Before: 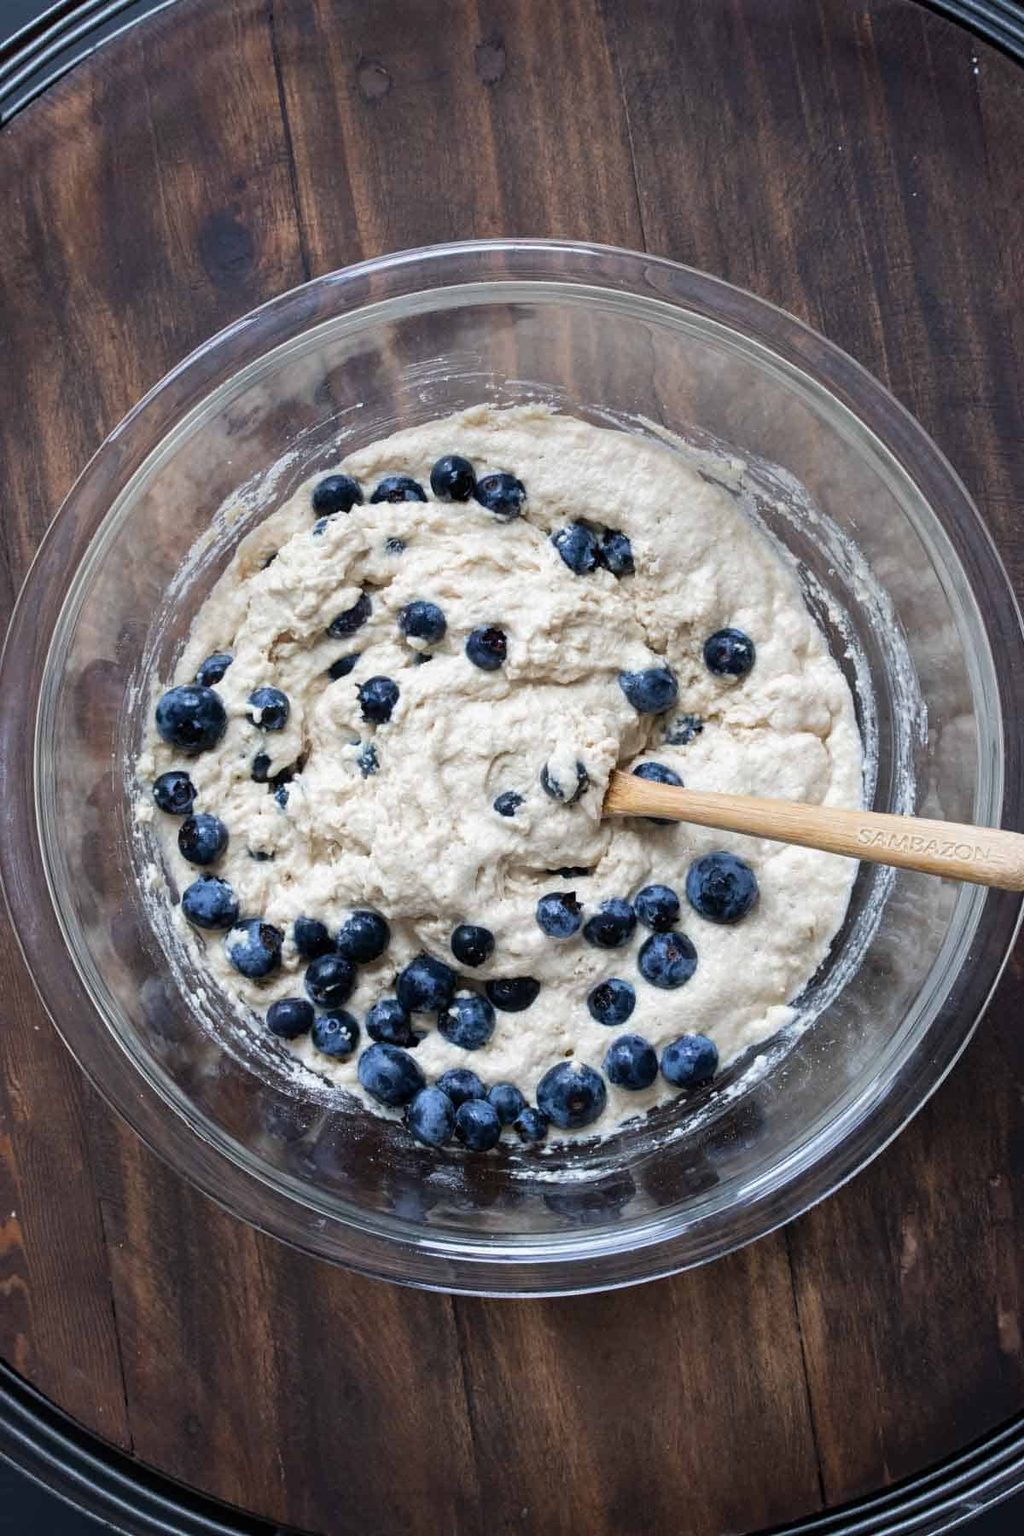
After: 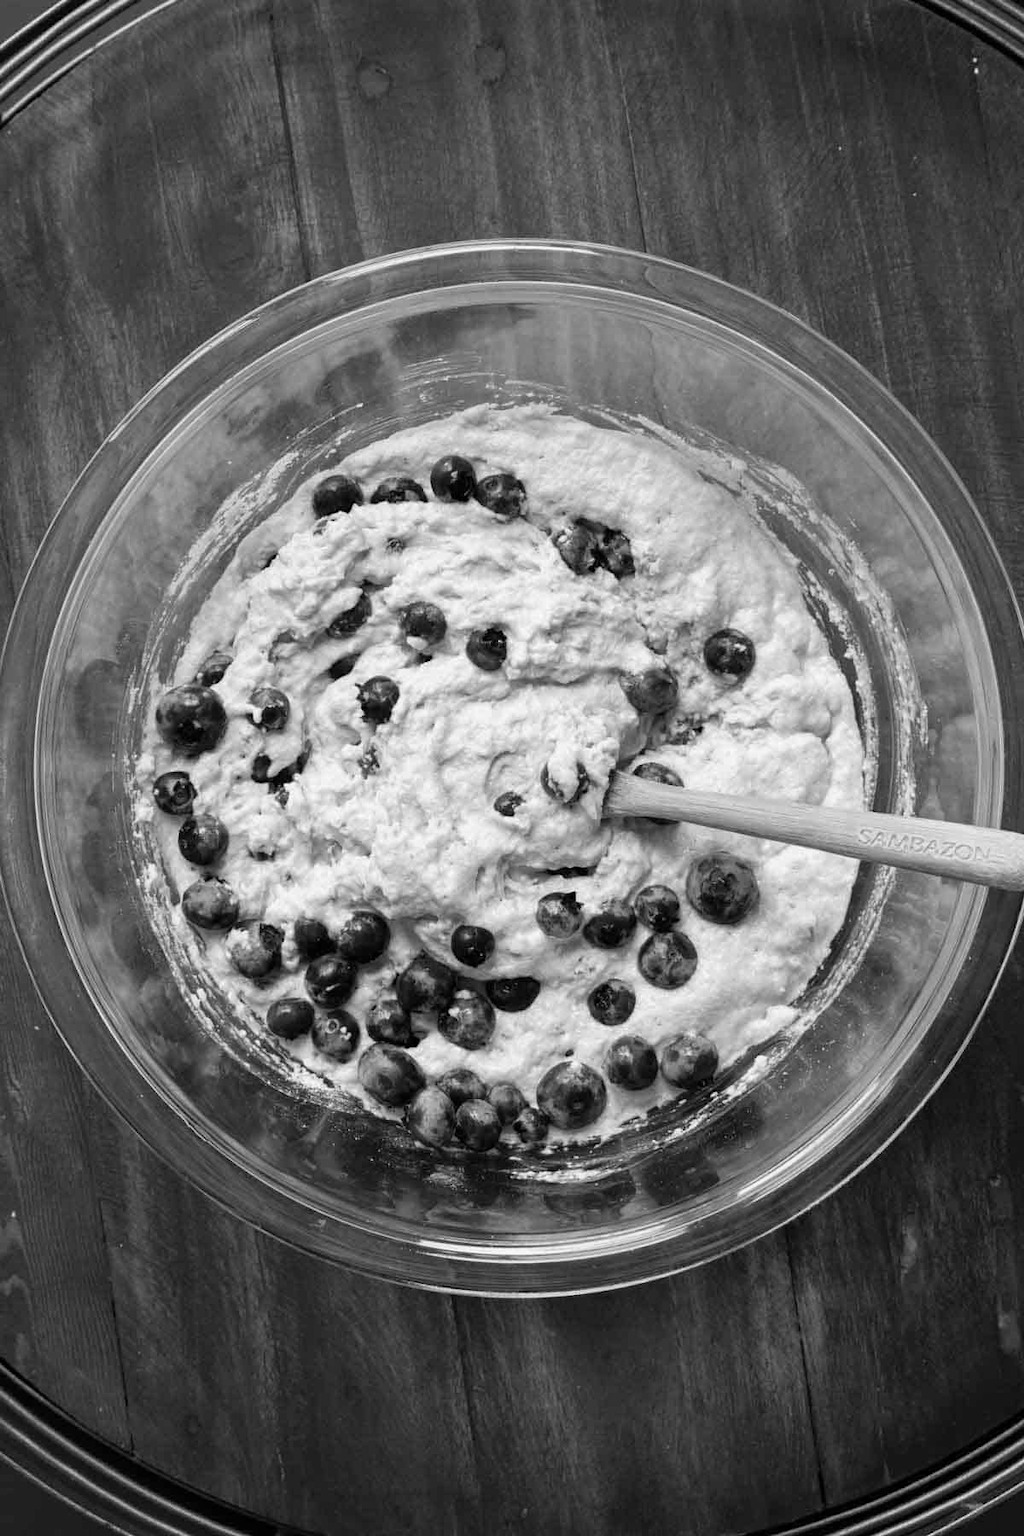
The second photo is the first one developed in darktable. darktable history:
color calibration: output gray [0.21, 0.42, 0.37, 0], gray › normalize channels true, illuminant same as pipeline (D50), adaptation XYZ, x 0.346, y 0.359, gamut compression 0
color zones: curves: ch0 [(0.018, 0.548) (0.224, 0.64) (0.425, 0.447) (0.675, 0.575) (0.732, 0.579)]; ch1 [(0.066, 0.487) (0.25, 0.5) (0.404, 0.43) (0.75, 0.421) (0.956, 0.421)]; ch2 [(0.044, 0.561) (0.215, 0.465) (0.399, 0.544) (0.465, 0.548) (0.614, 0.447) (0.724, 0.43) (0.882, 0.623) (0.956, 0.632)]
white balance: red 0.984, blue 1.059
